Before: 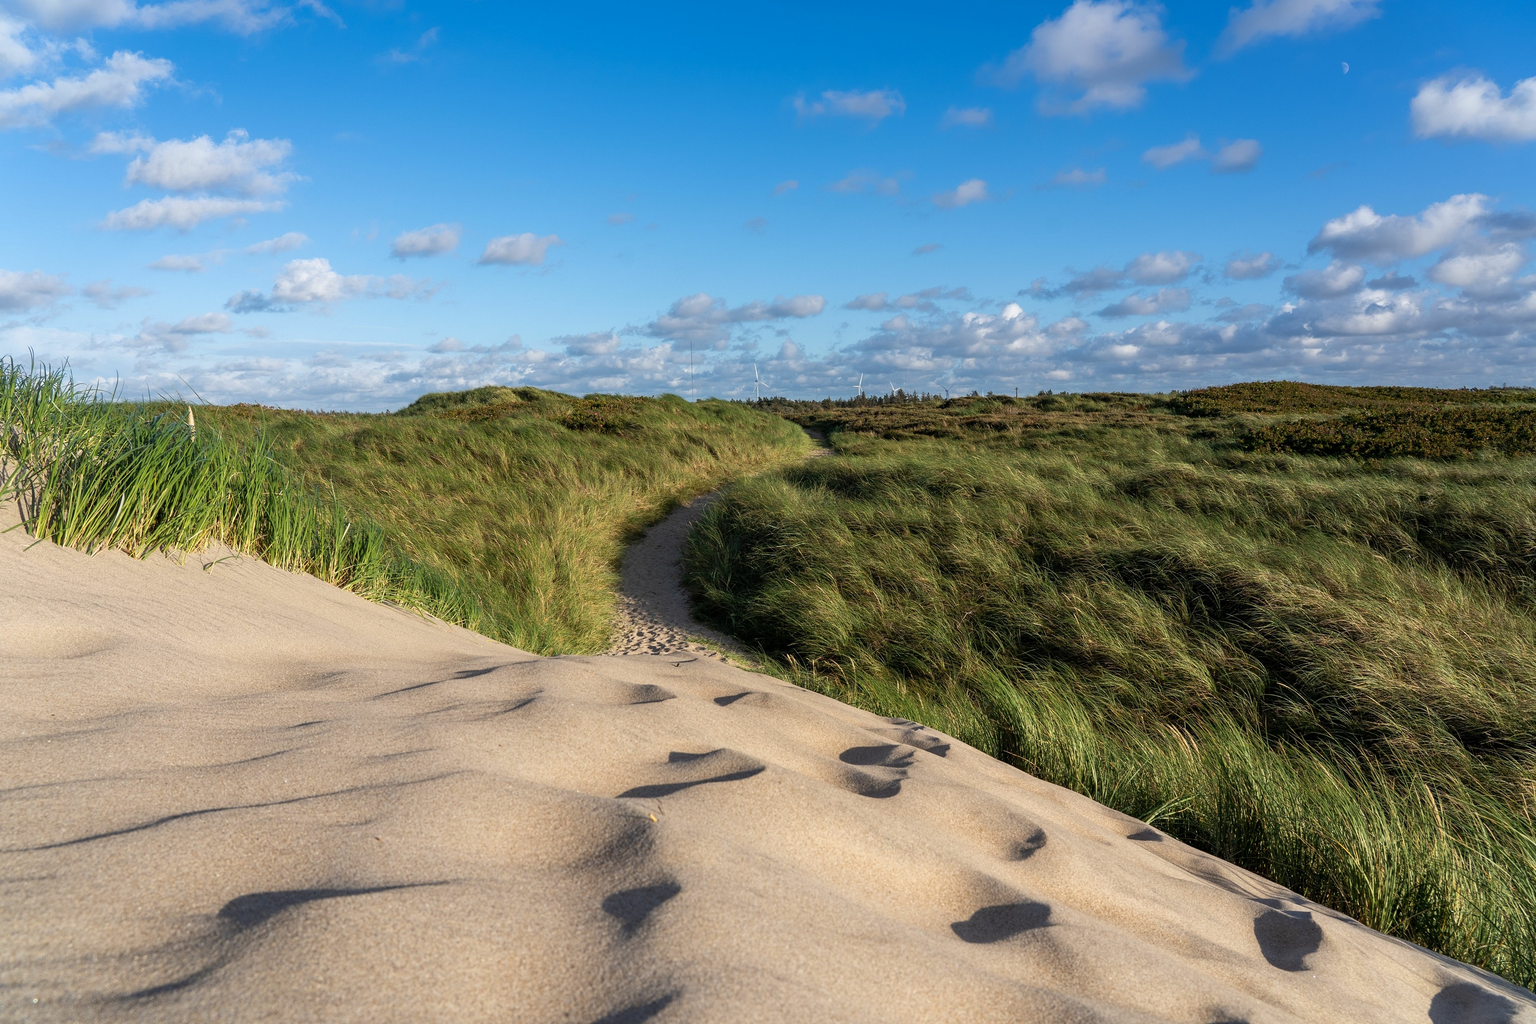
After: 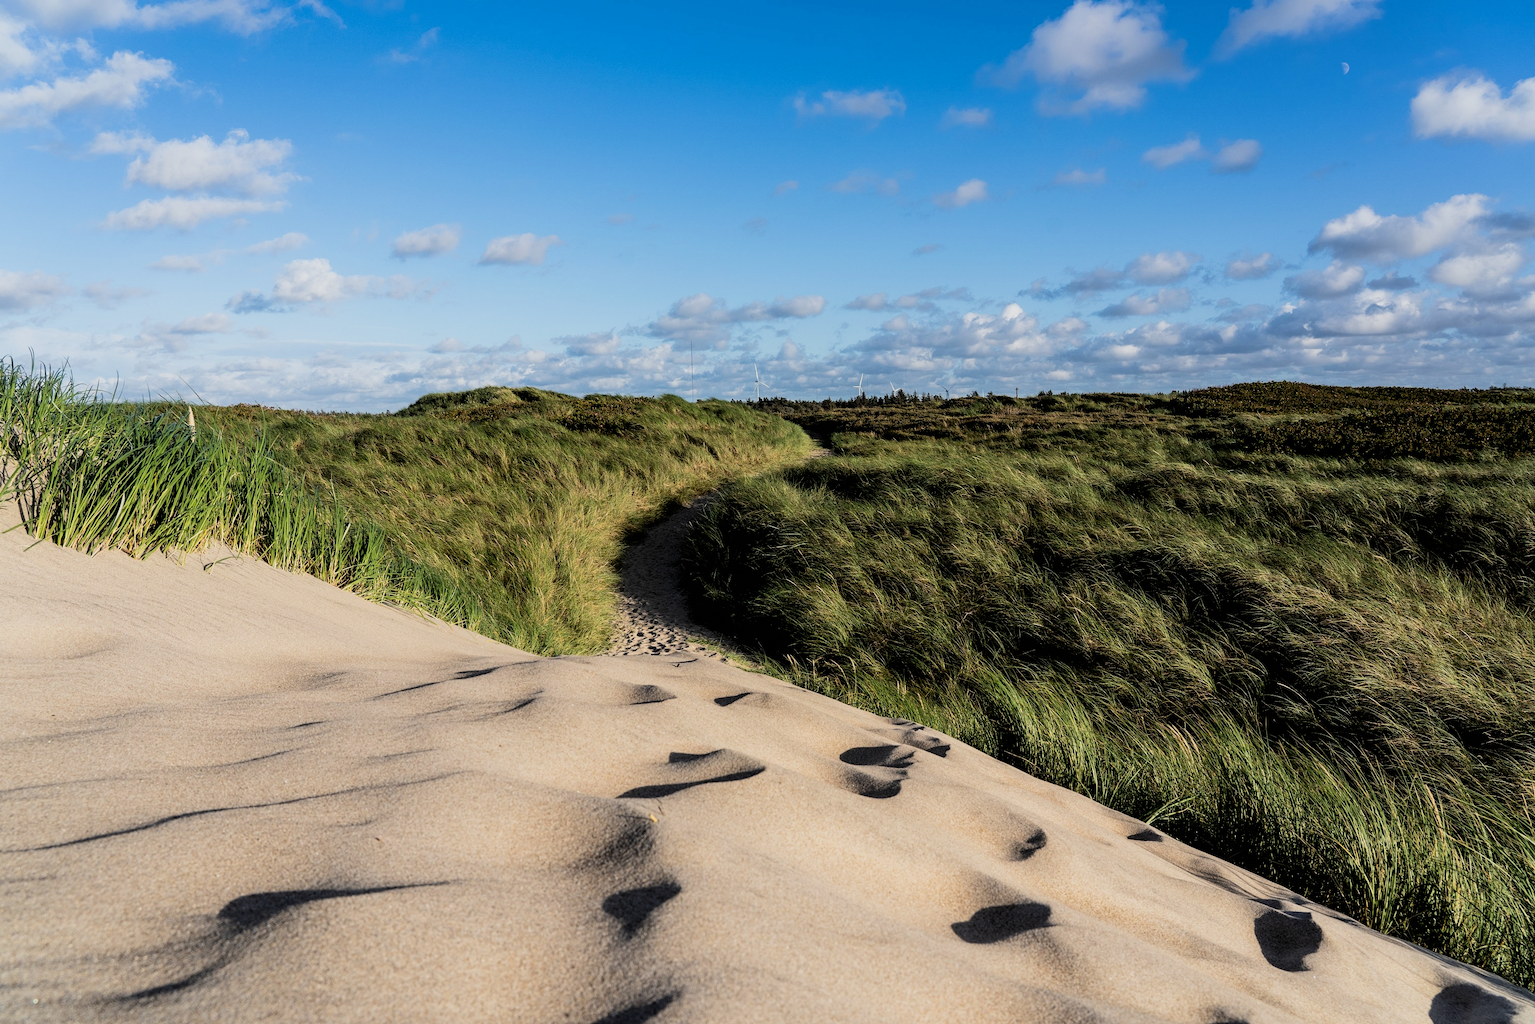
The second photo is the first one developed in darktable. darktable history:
exposure: black level correction 0.005, exposure 0.001 EV, compensate highlight preservation false
filmic rgb: black relative exposure -5 EV, hardness 2.88, contrast 1.4, highlights saturation mix -30%
